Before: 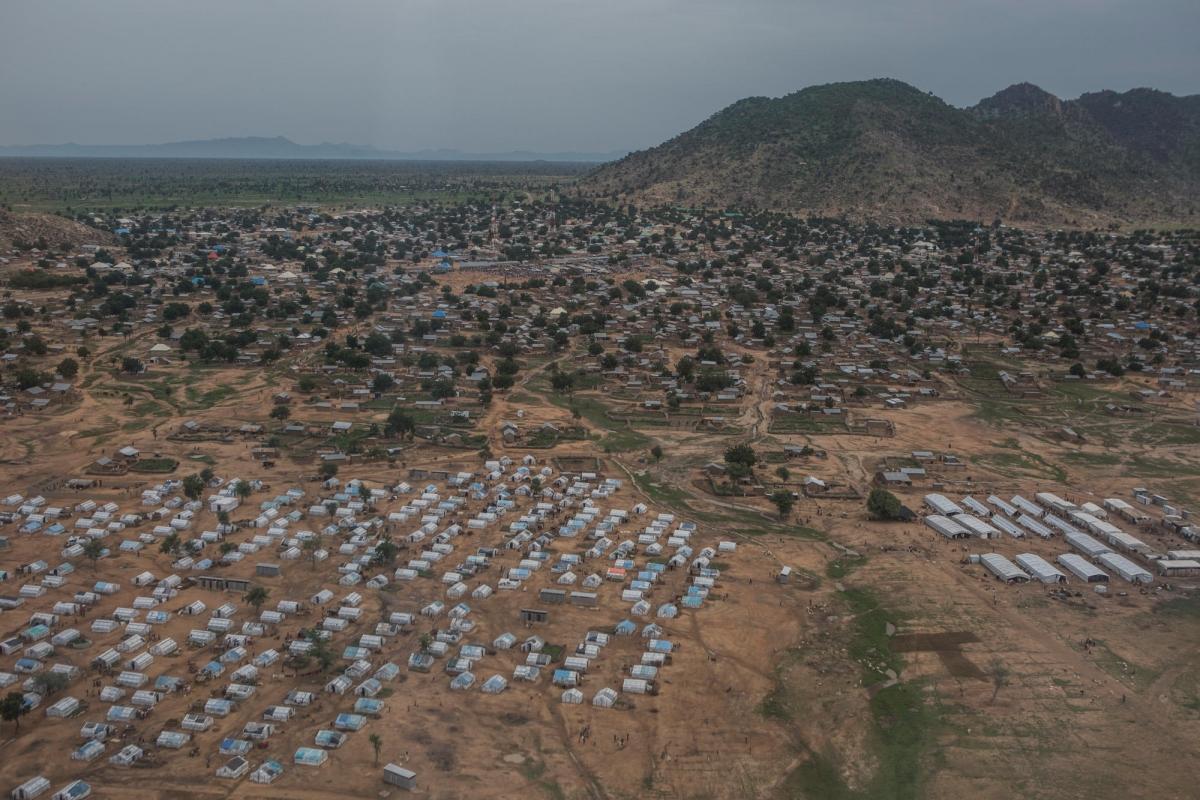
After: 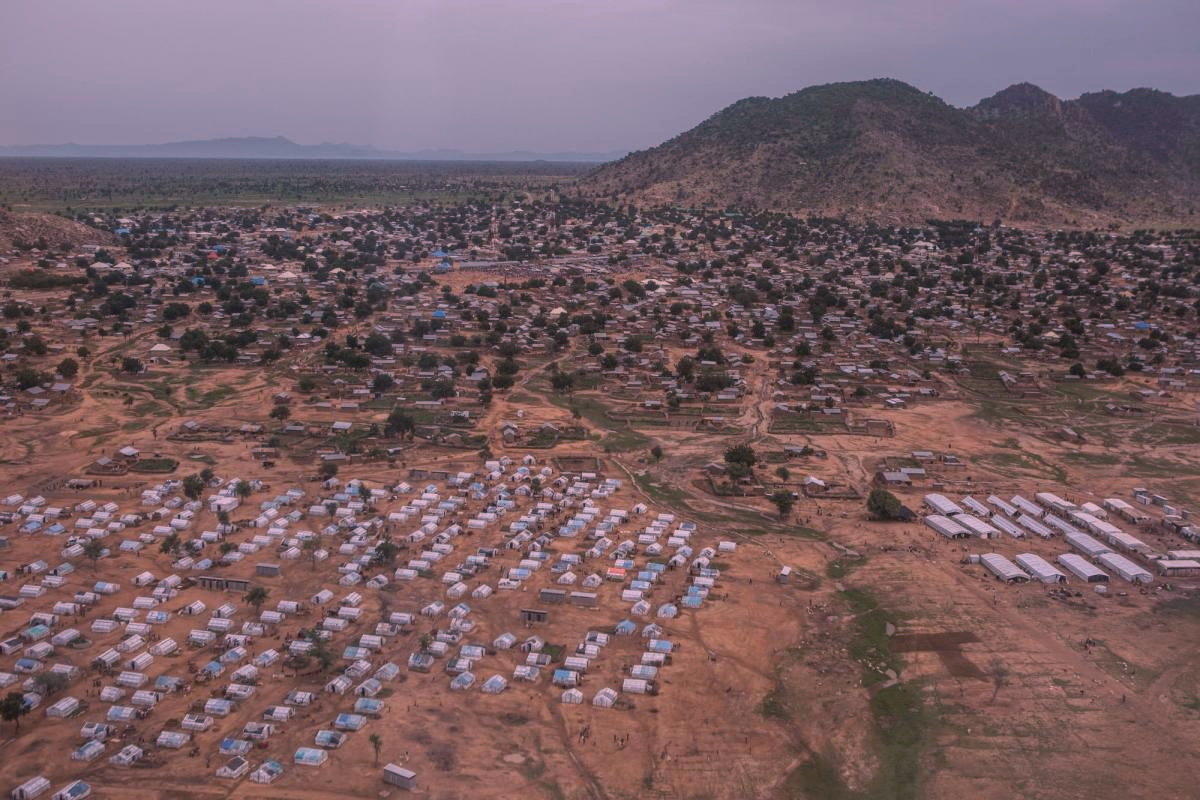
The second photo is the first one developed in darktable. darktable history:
white balance: red 1.188, blue 1.11
exposure: exposure 0.014 EV, compensate highlight preservation false
